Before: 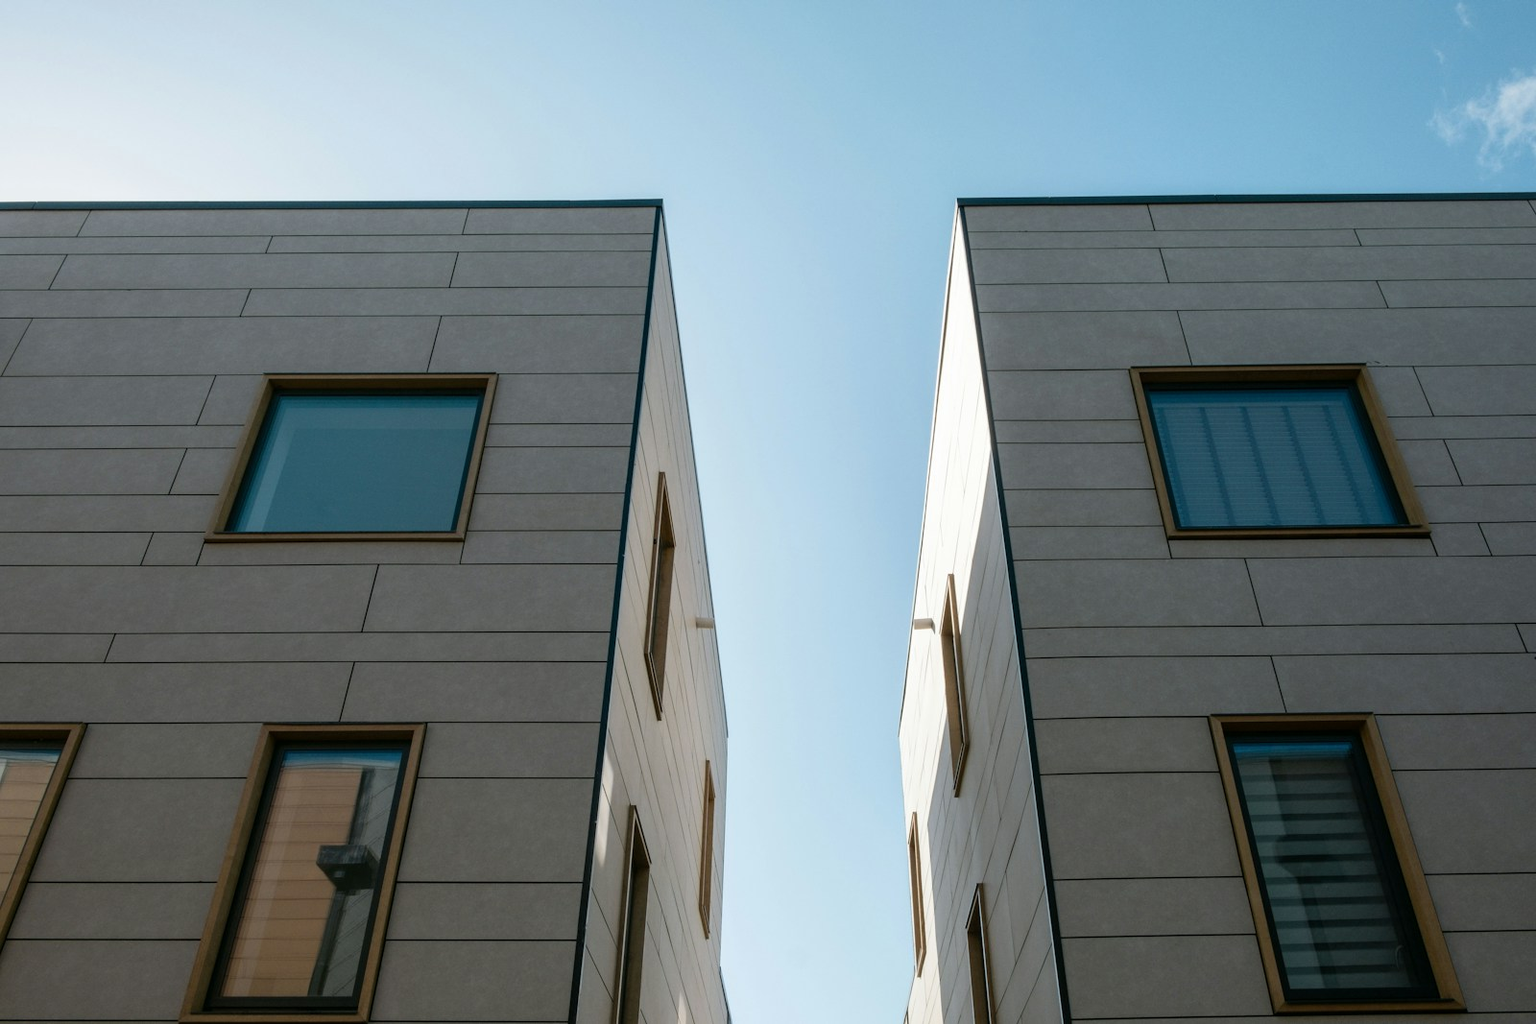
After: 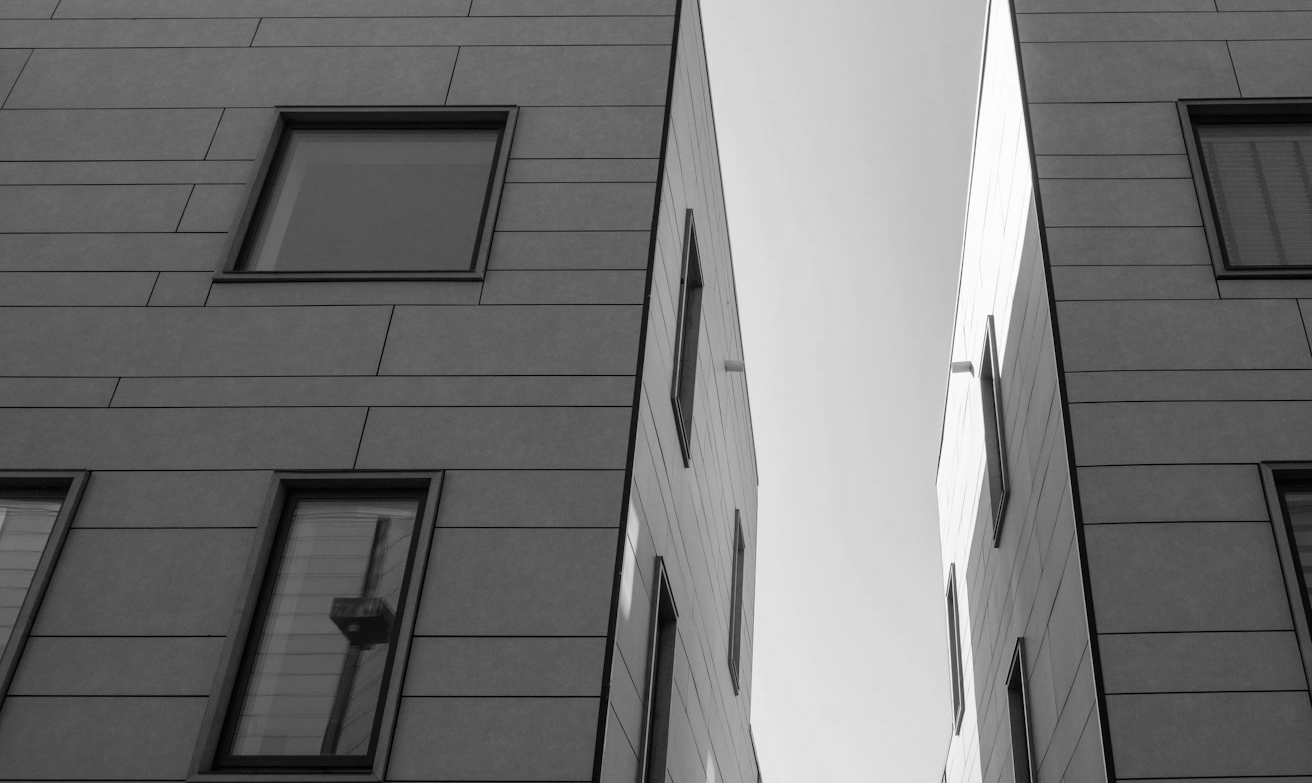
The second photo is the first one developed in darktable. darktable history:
monochrome: a -4.13, b 5.16, size 1
crop: top 26.531%, right 17.959%
